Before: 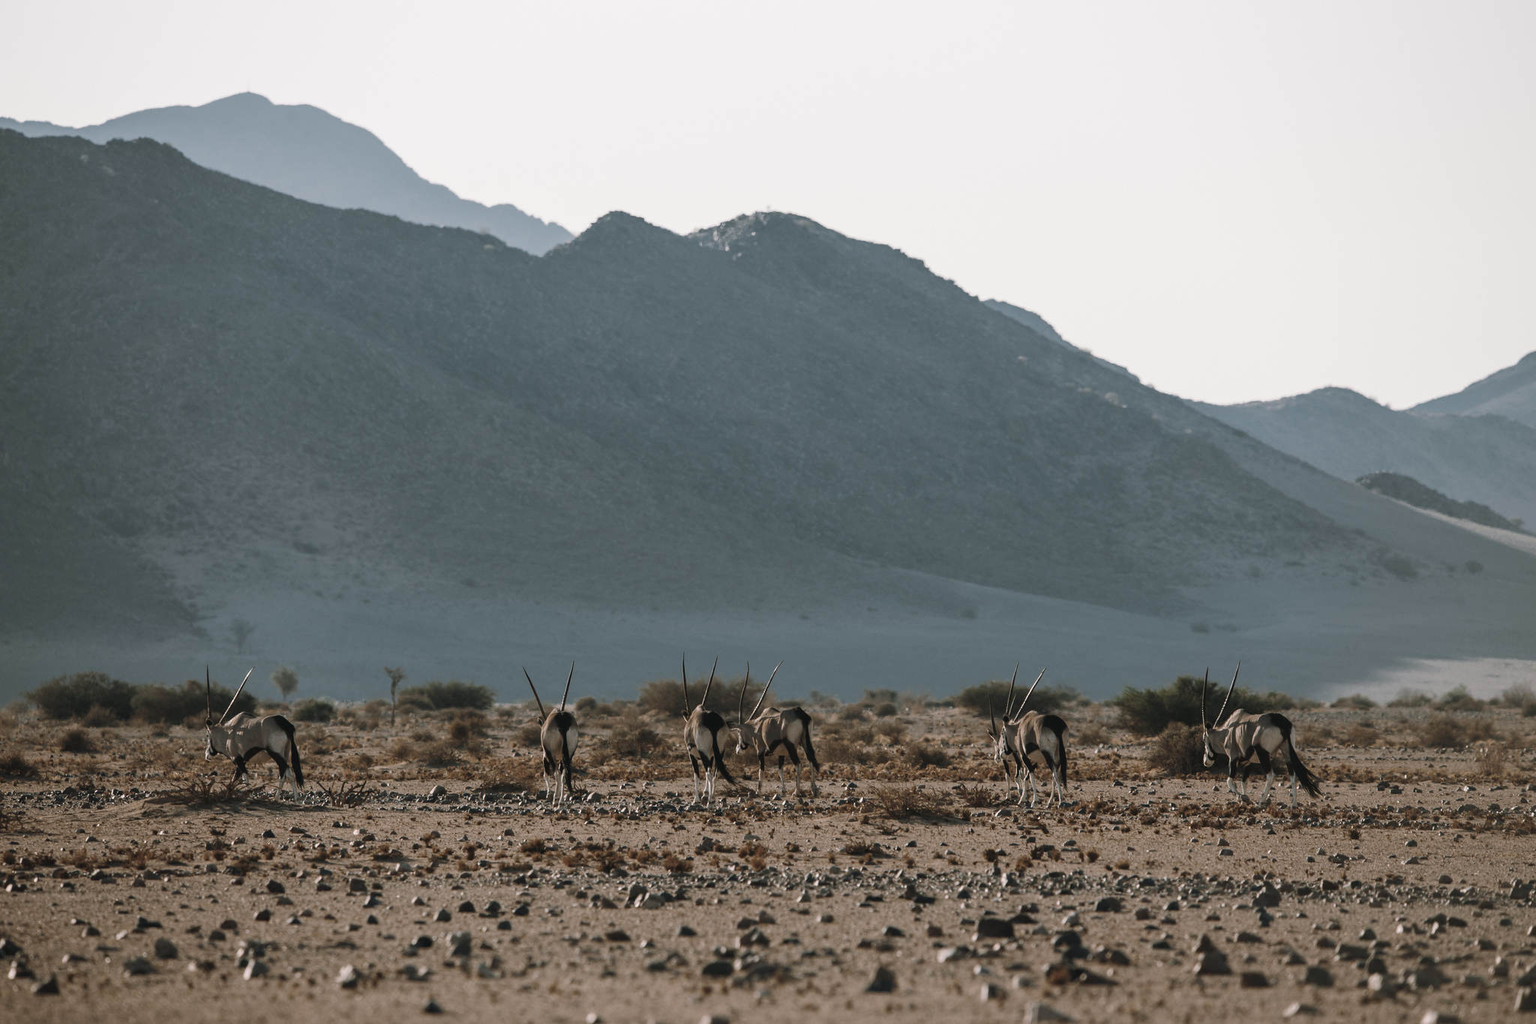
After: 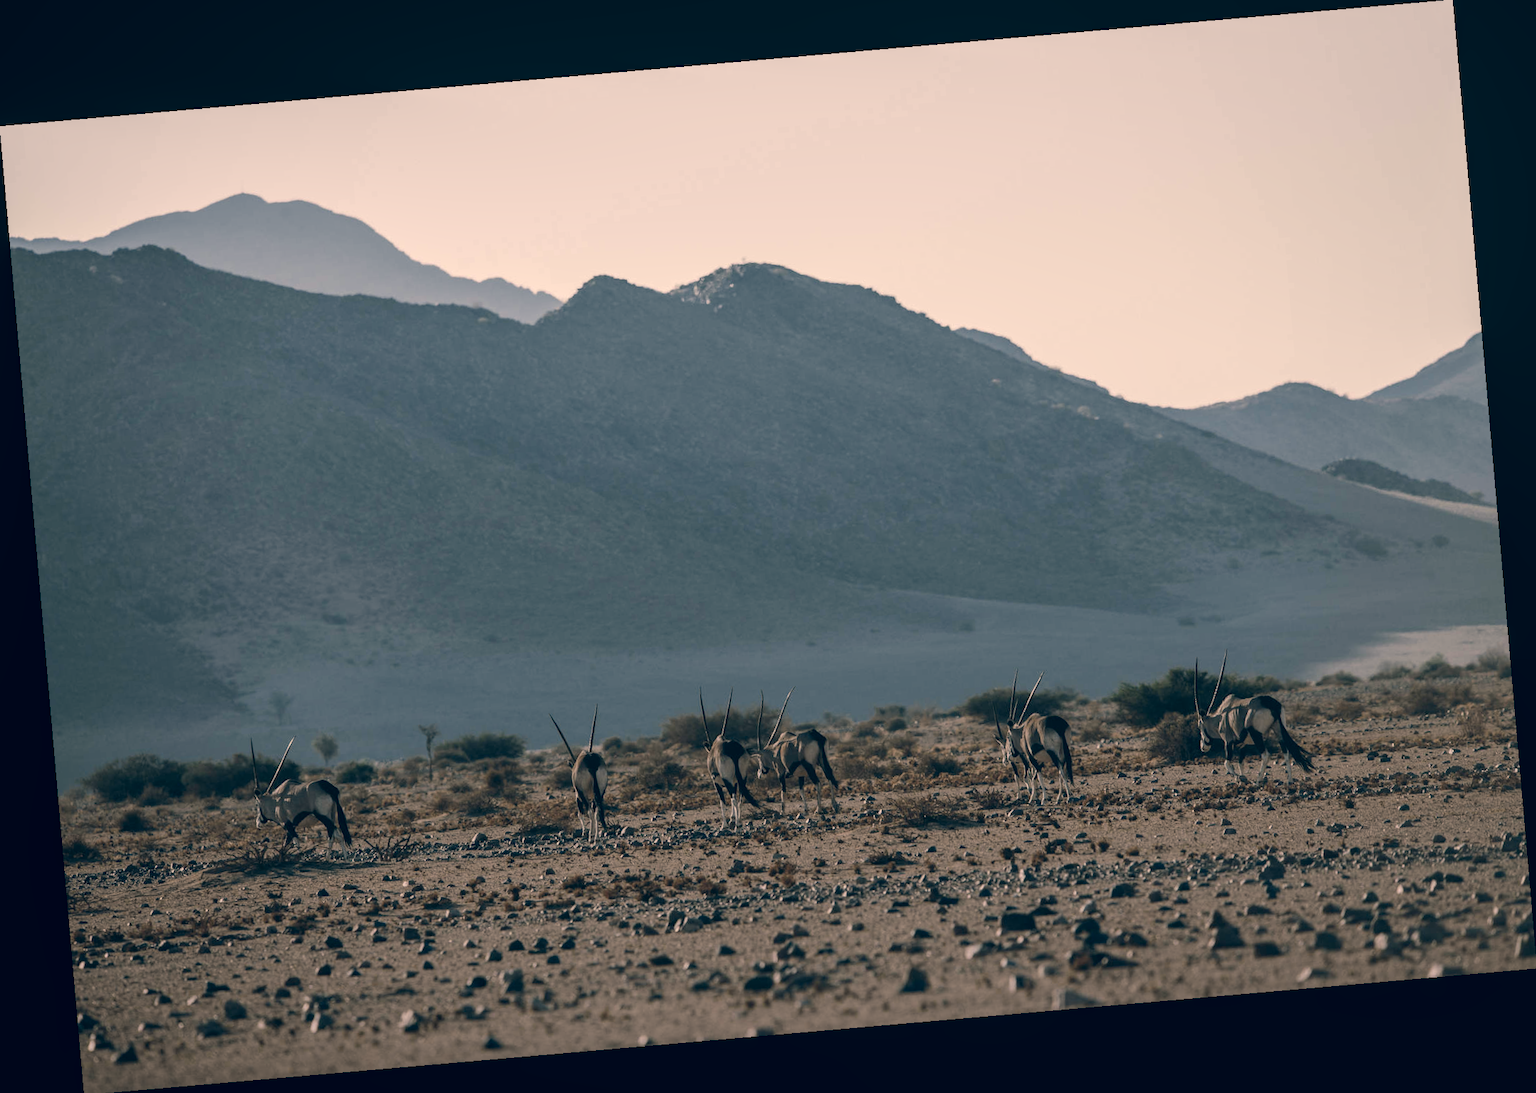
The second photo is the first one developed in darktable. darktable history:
graduated density: rotation -180°, offset 24.95
rotate and perspective: rotation -4.98°, automatic cropping off
local contrast: detail 110%
color correction: highlights a* 10.32, highlights b* 14.66, shadows a* -9.59, shadows b* -15.02
